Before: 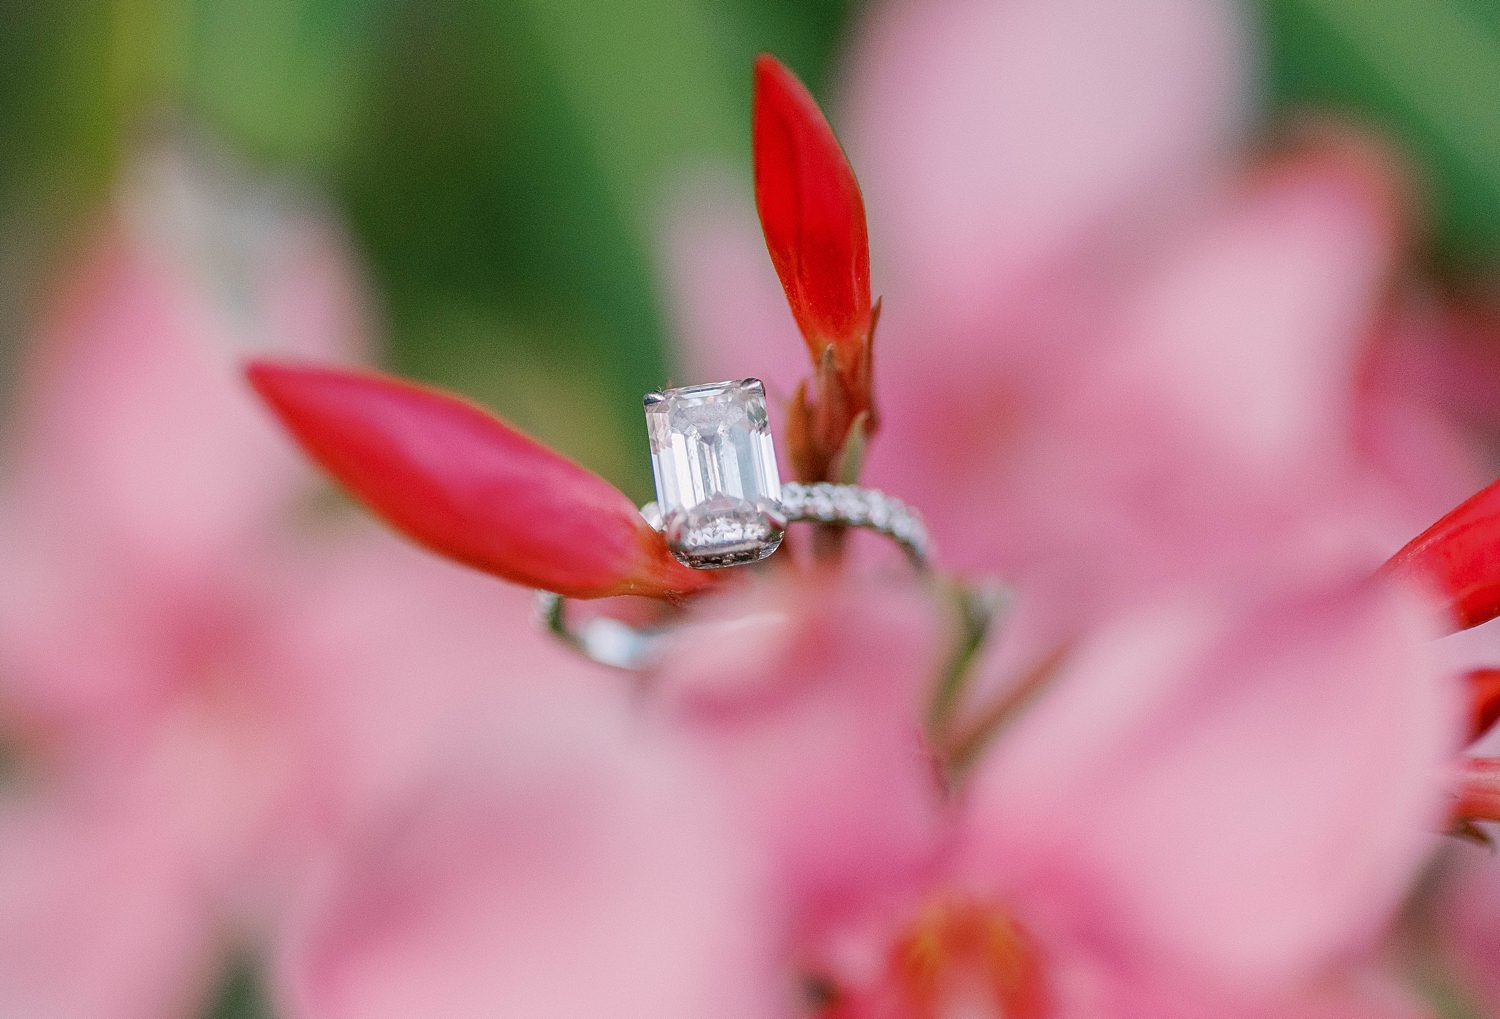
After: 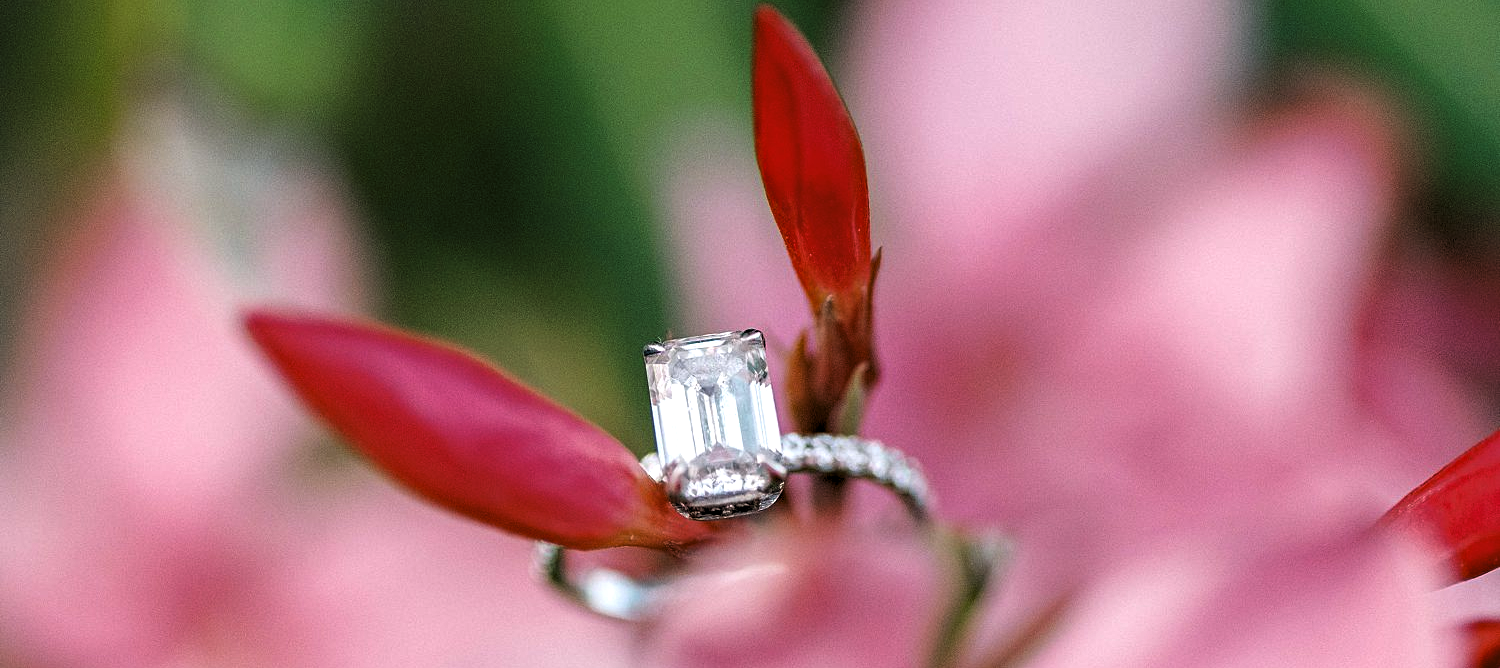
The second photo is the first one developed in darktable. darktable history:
crop and rotate: top 4.848%, bottom 29.503%
haze removal: compatibility mode true, adaptive false
levels: levels [0.129, 0.519, 0.867]
white balance: emerald 1
